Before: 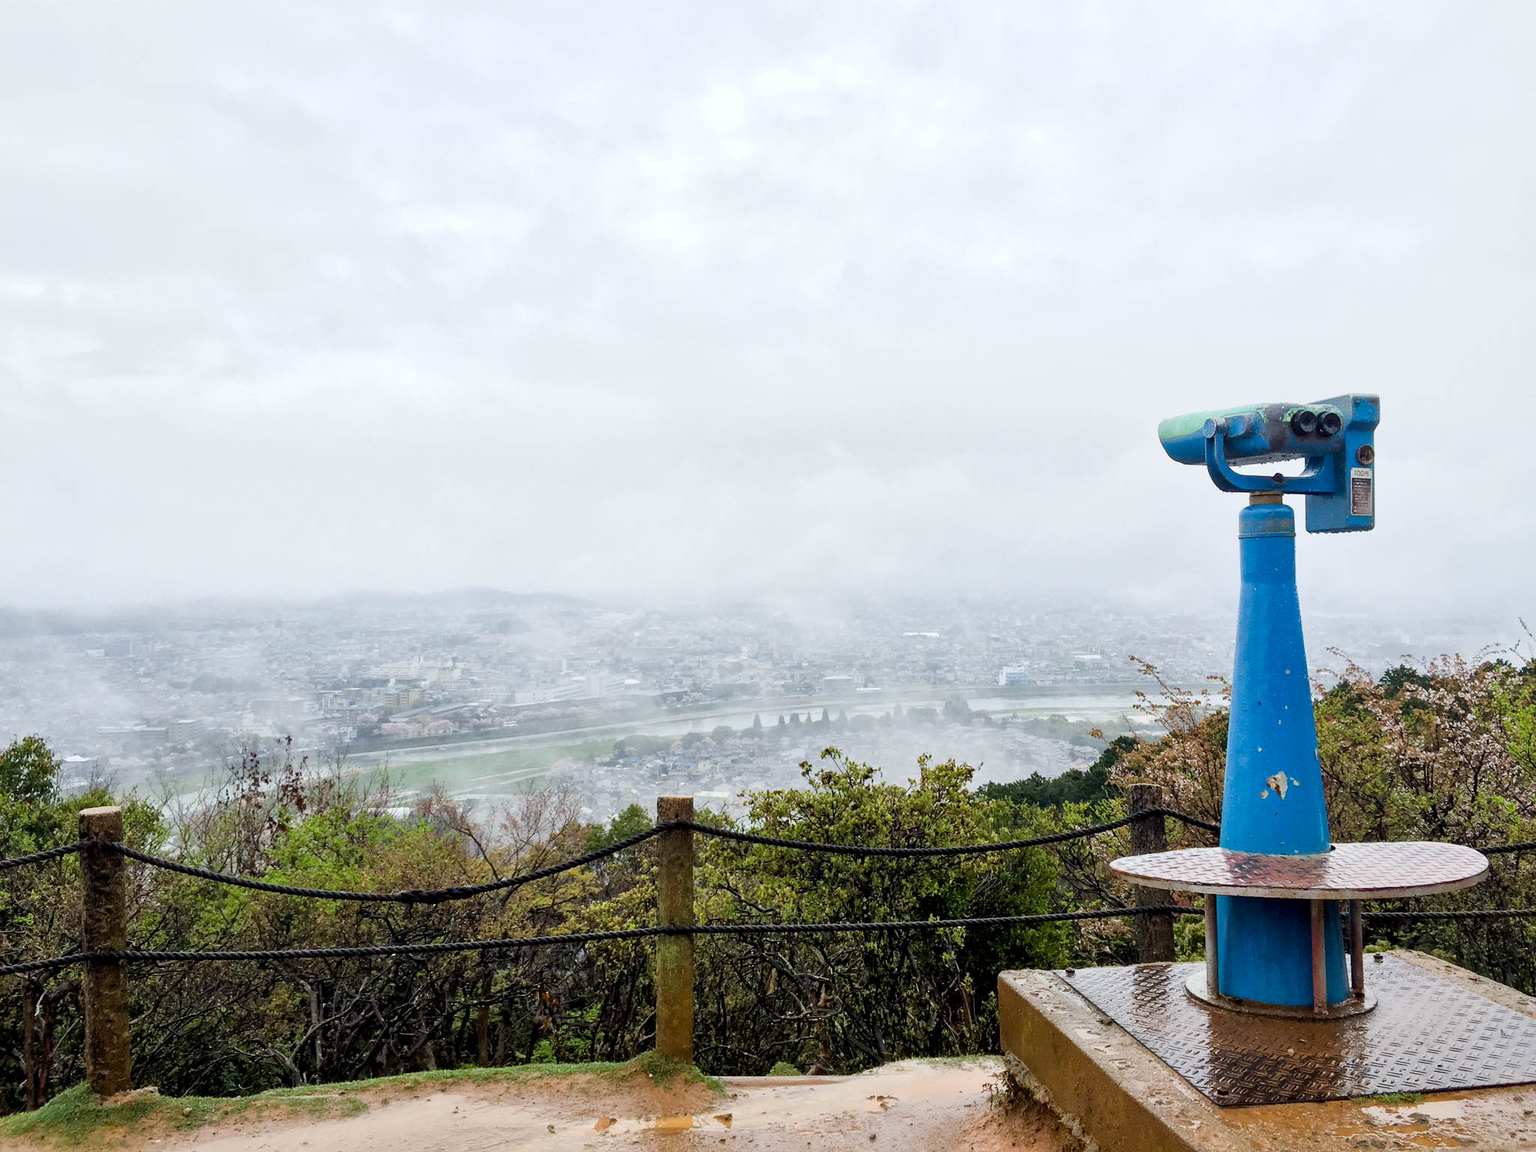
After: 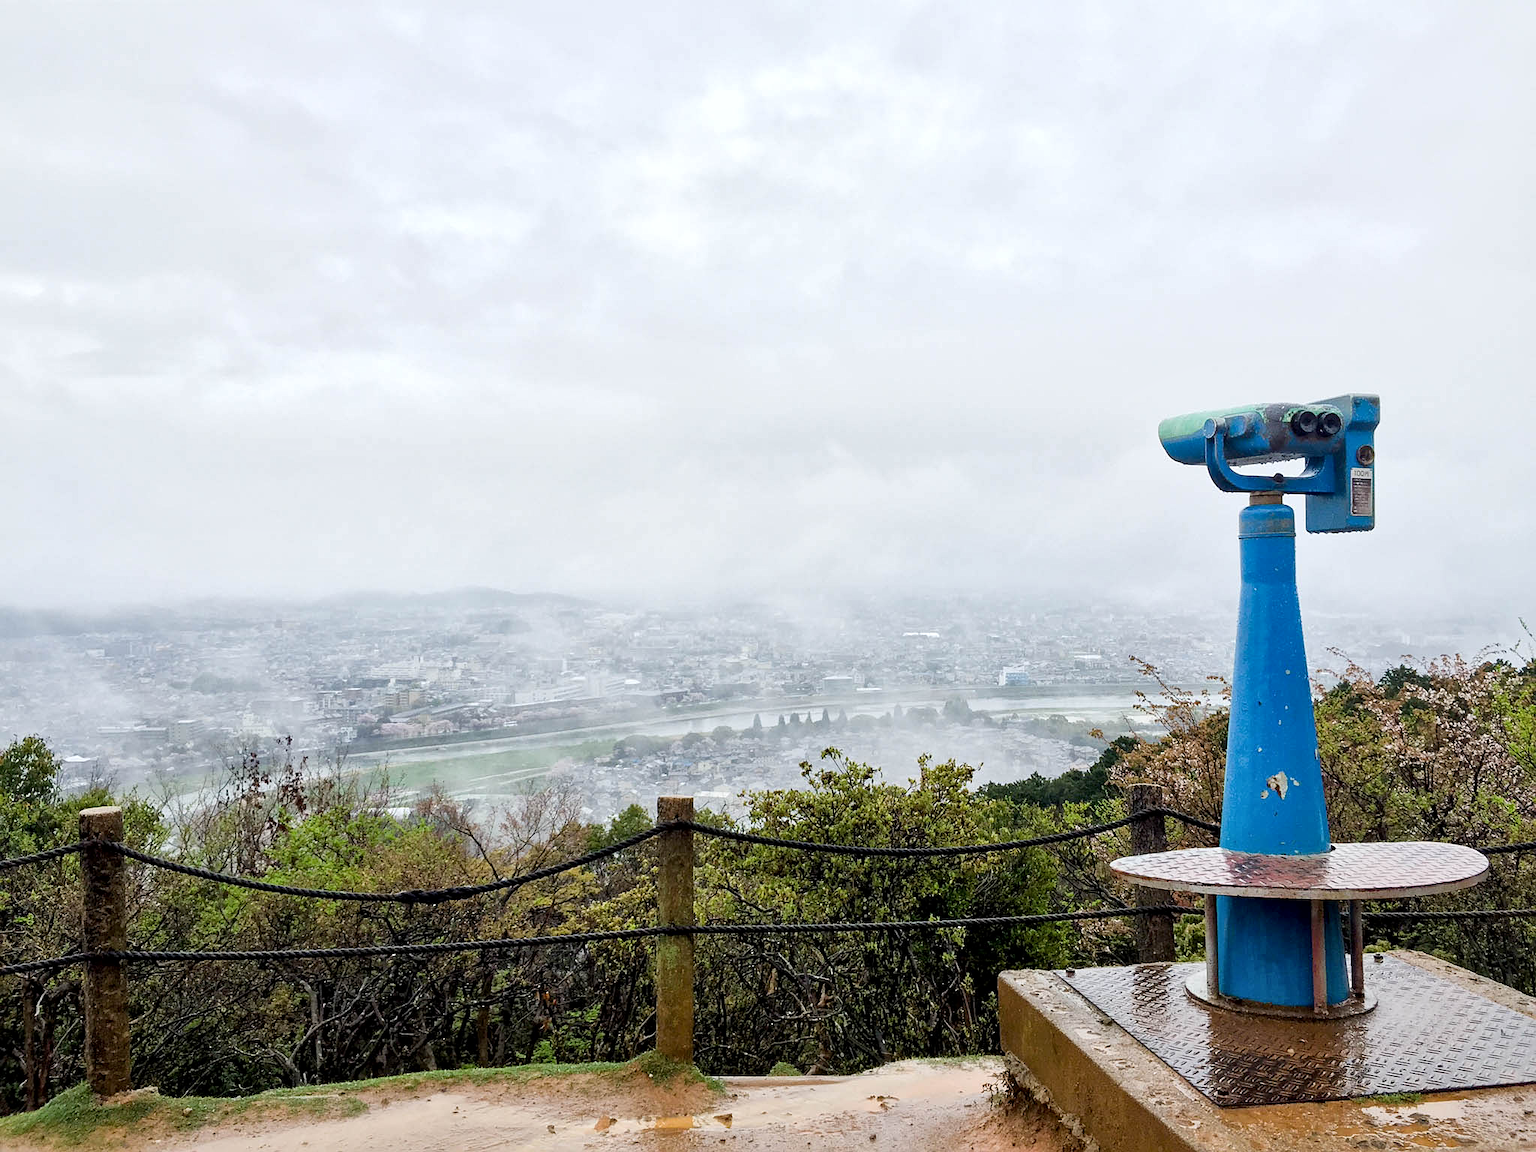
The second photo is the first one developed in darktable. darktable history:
local contrast: mode bilateral grid, contrast 20, coarseness 50, detail 120%, midtone range 0.2
sharpen: radius 1.272, amount 0.305, threshold 0
